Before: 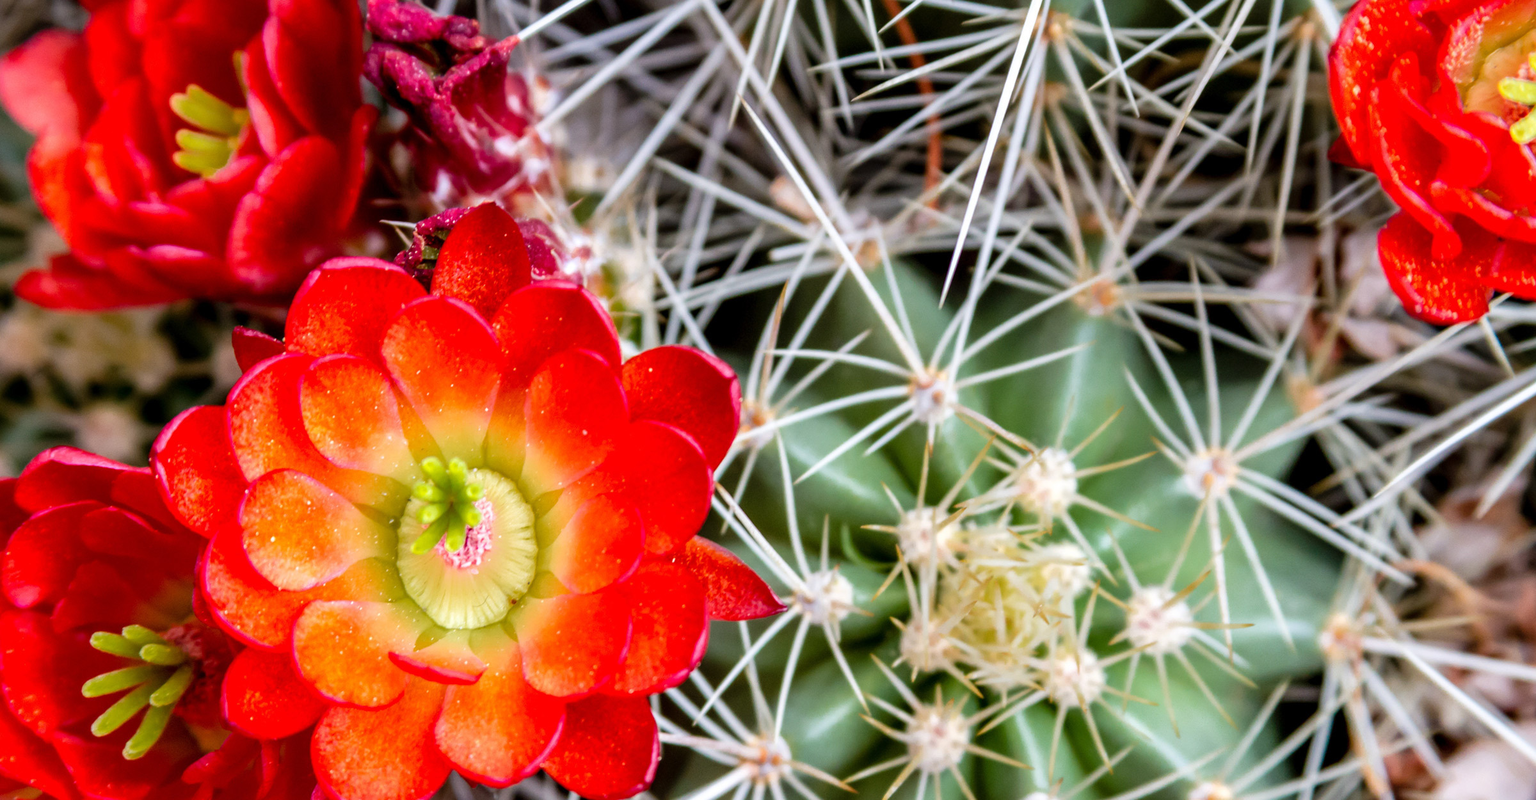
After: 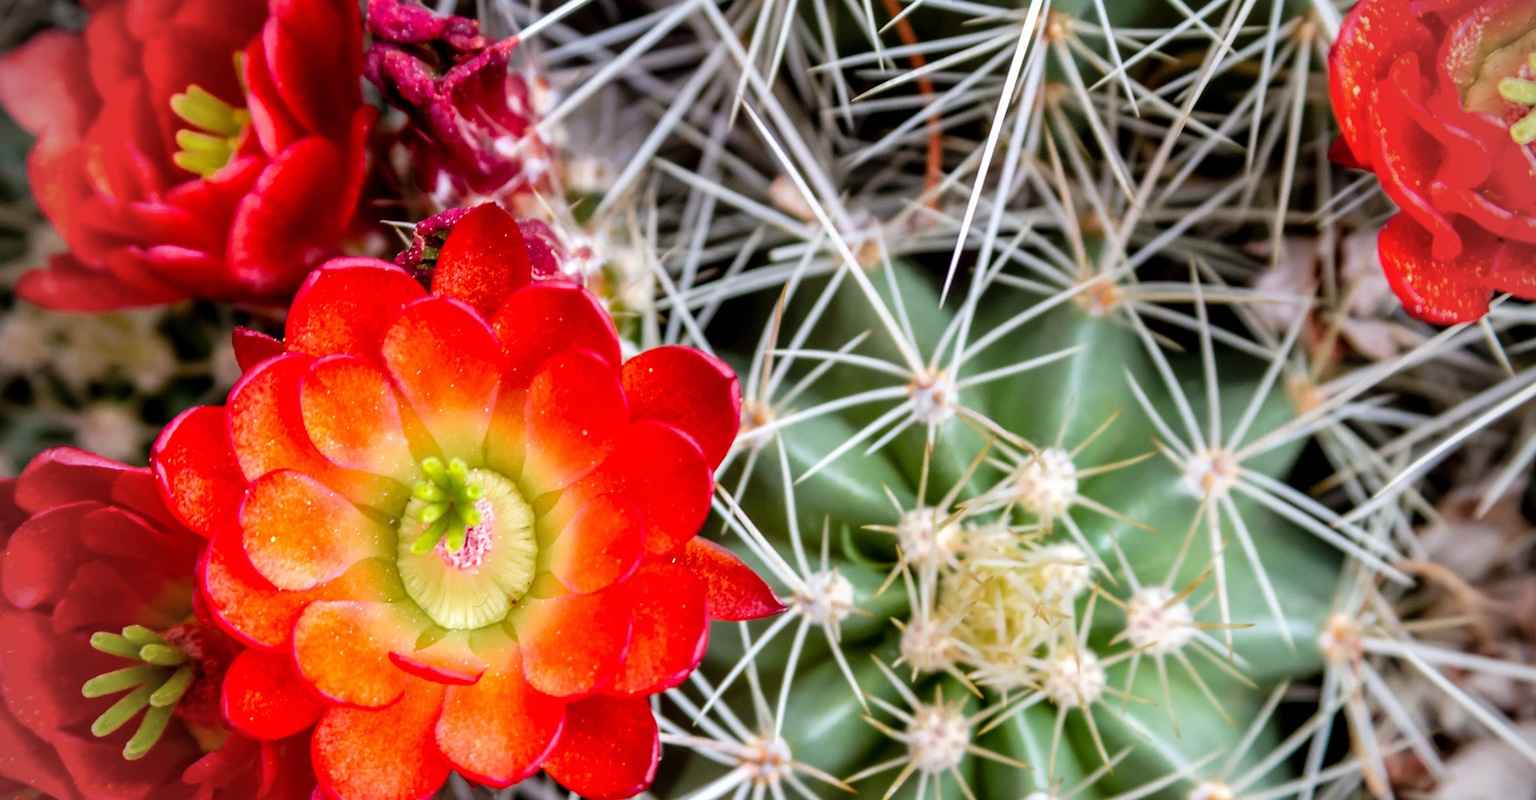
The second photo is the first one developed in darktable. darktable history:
vignetting: fall-off radius 46.03%, unbound false
